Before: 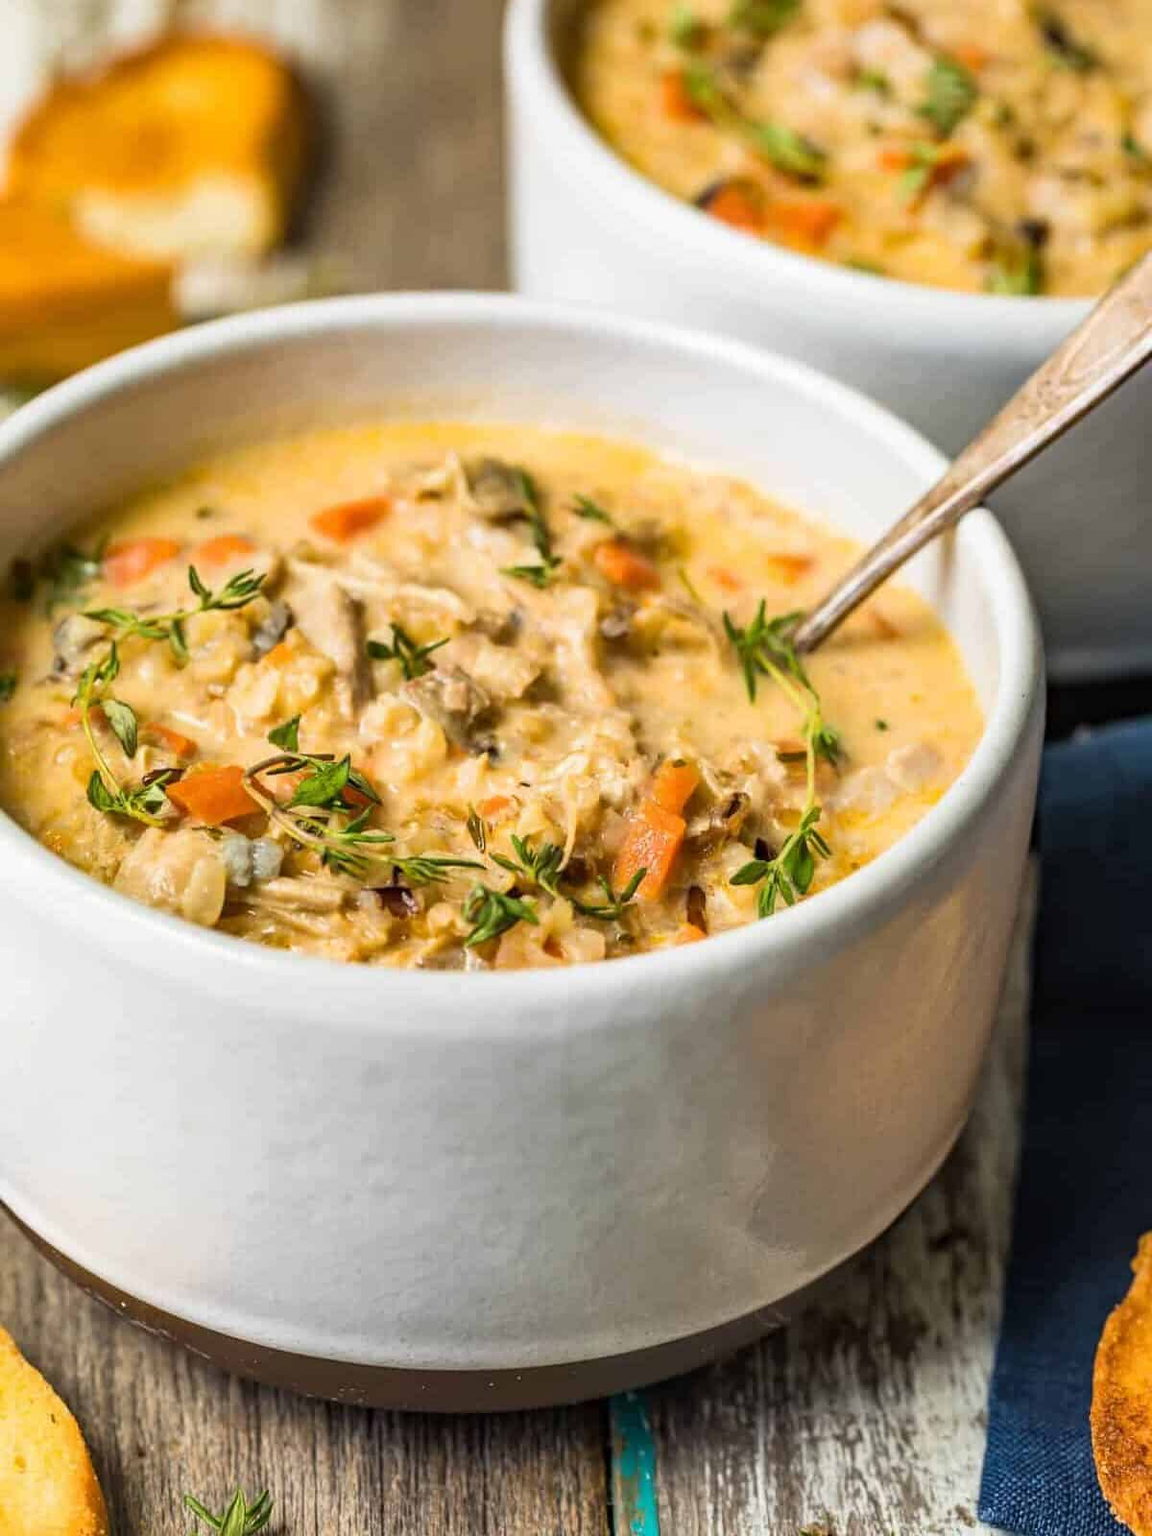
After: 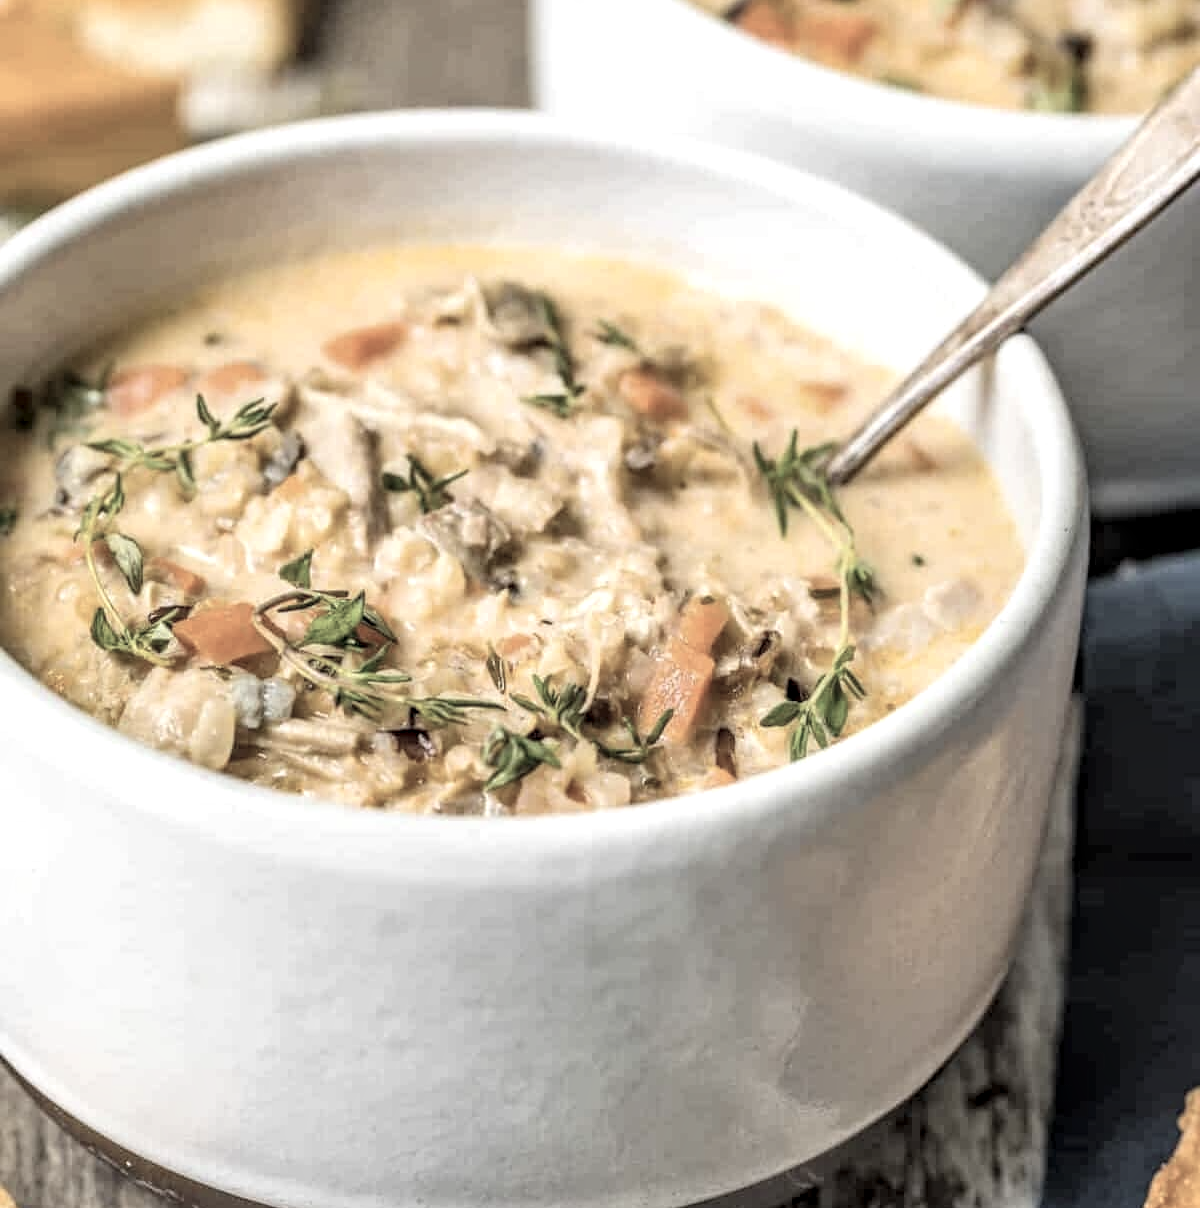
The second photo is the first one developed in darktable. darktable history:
local contrast: detail 150%
crop and rotate: top 12.275%, bottom 12.186%
contrast brightness saturation: brightness 0.182, saturation -0.519
